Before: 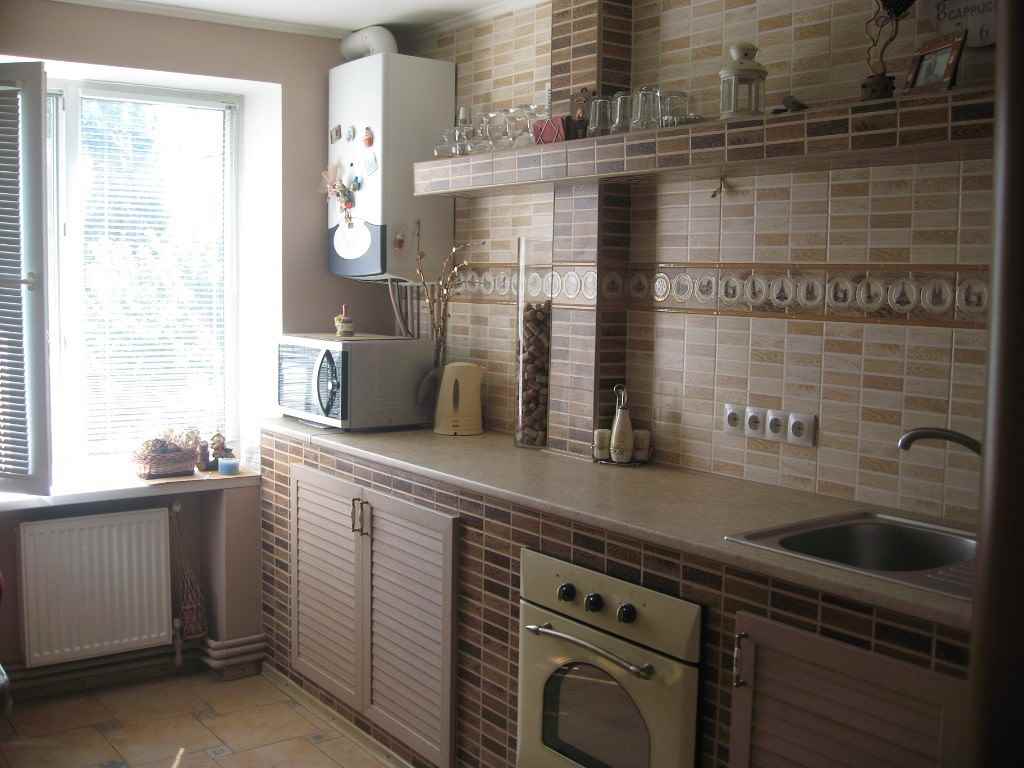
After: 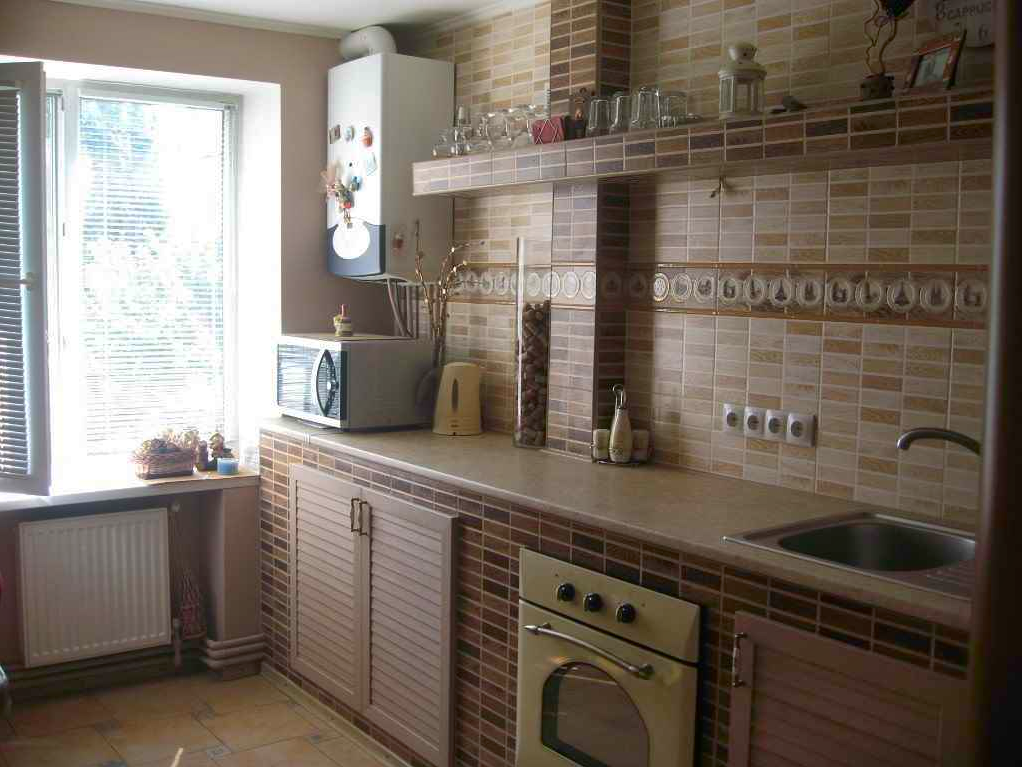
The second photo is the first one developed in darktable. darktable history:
contrast brightness saturation: contrast 0.13, brightness -0.05, saturation 0.16
crop and rotate: left 0.126%
shadows and highlights: on, module defaults
